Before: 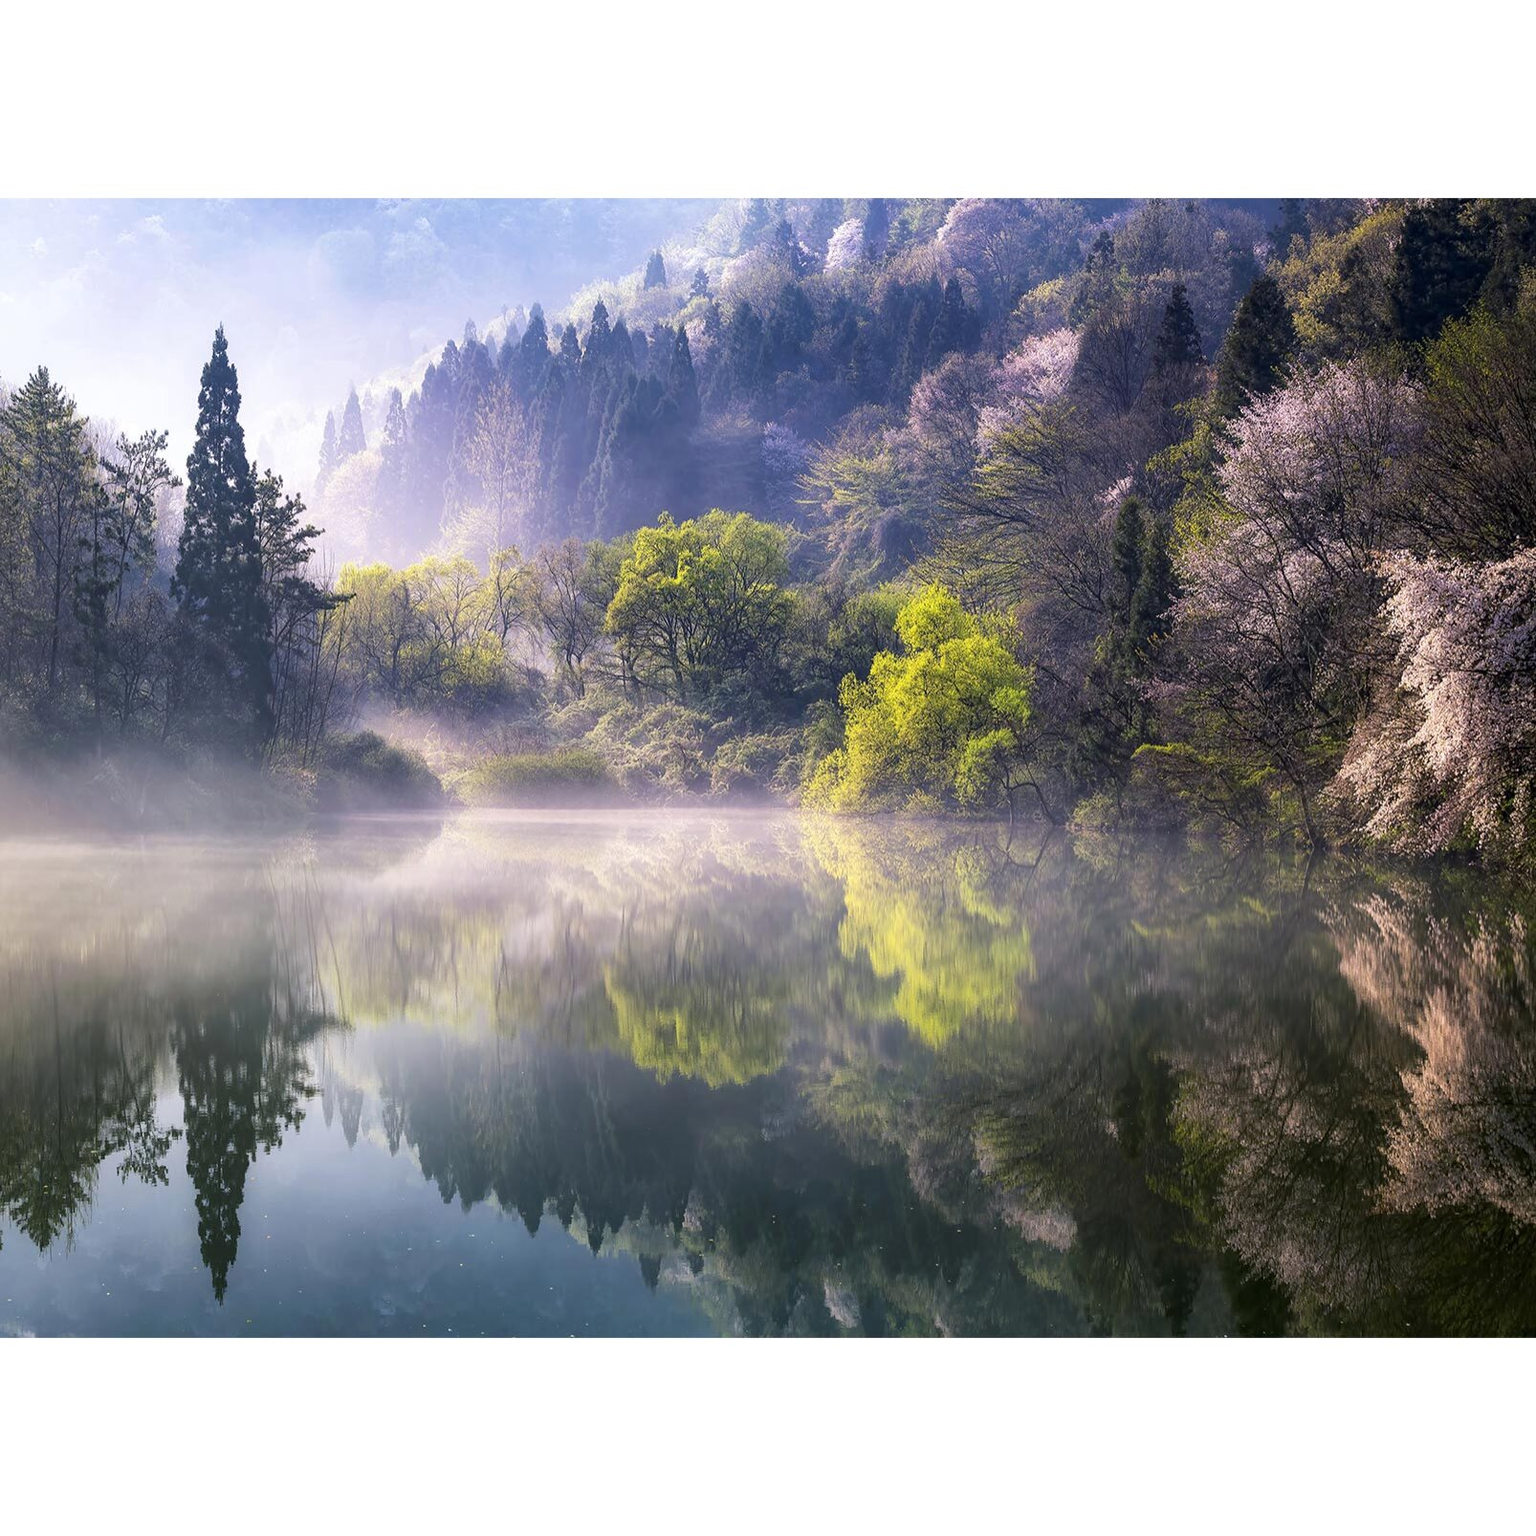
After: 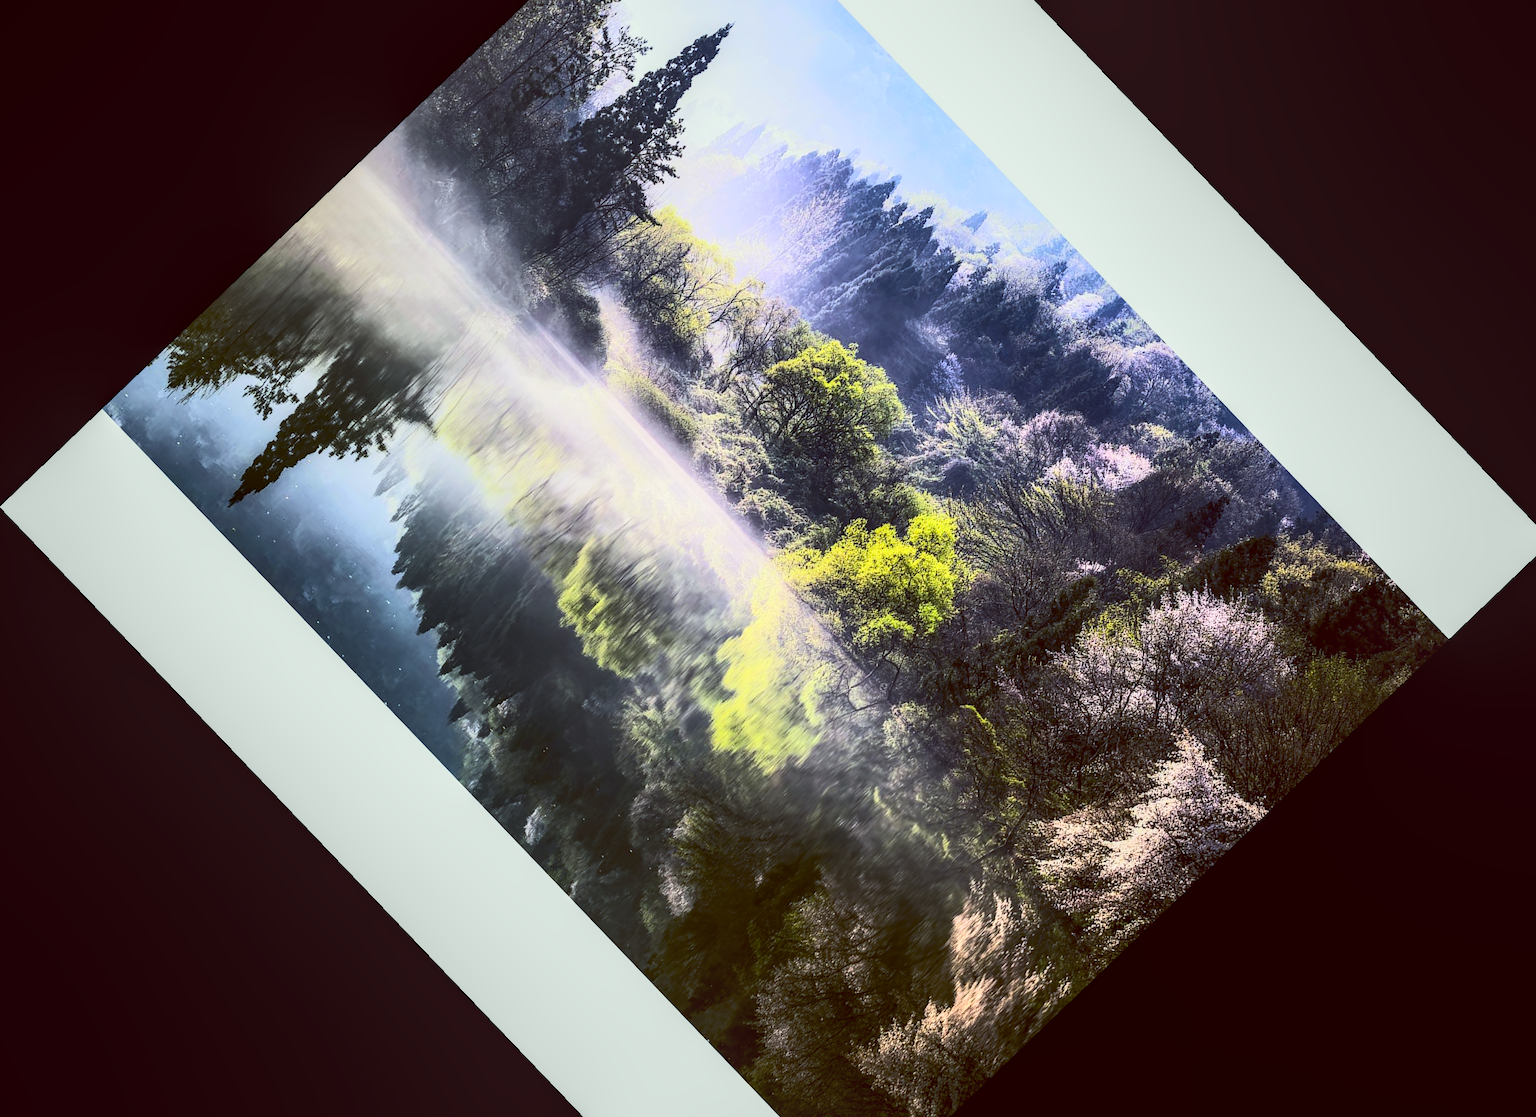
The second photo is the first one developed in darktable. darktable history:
tone curve: curves: ch0 [(0, 0) (0.427, 0.375) (0.616, 0.801) (1, 1)], color space Lab, linked channels, preserve colors none
crop and rotate: angle -46.26°, top 16.234%, right 0.912%, bottom 11.704%
local contrast: highlights 25%, detail 130%
color balance: lift [1, 1.015, 1.004, 0.985], gamma [1, 0.958, 0.971, 1.042], gain [1, 0.956, 0.977, 1.044]
color correction: highlights a* -4.73, highlights b* 5.06, saturation 0.97
